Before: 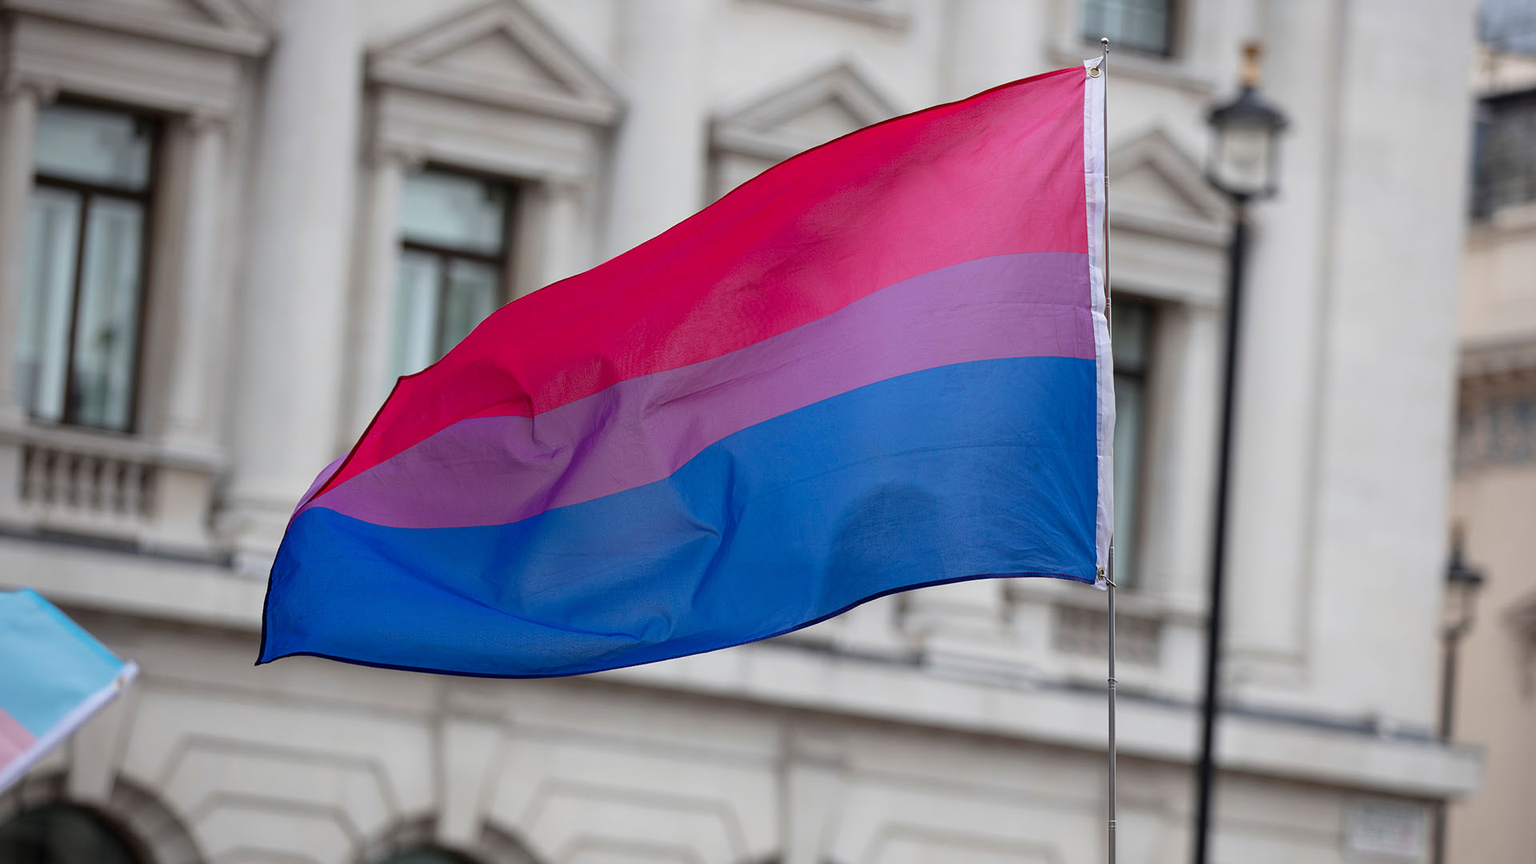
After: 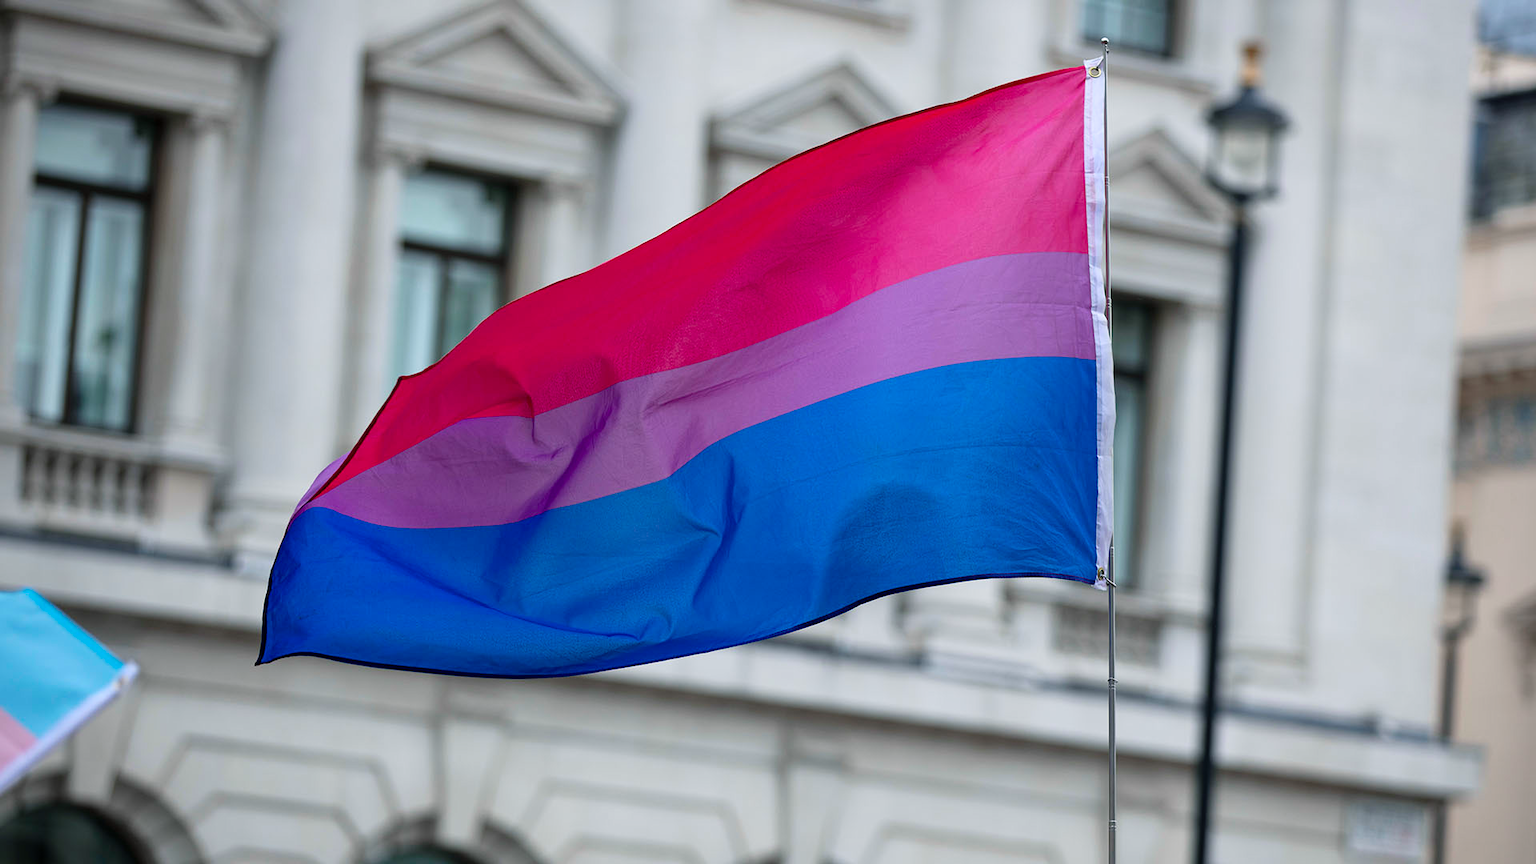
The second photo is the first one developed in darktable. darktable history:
color balance rgb: power › luminance -7.803%, power › chroma 1.106%, power › hue 216.67°, linear chroma grading › global chroma 9.819%, perceptual saturation grading › global saturation 19.799%, global vibrance 15.333%
local contrast: mode bilateral grid, contrast 21, coarseness 51, detail 120%, midtone range 0.2
contrast brightness saturation: contrast 0.053, brightness 0.068, saturation 0.006
